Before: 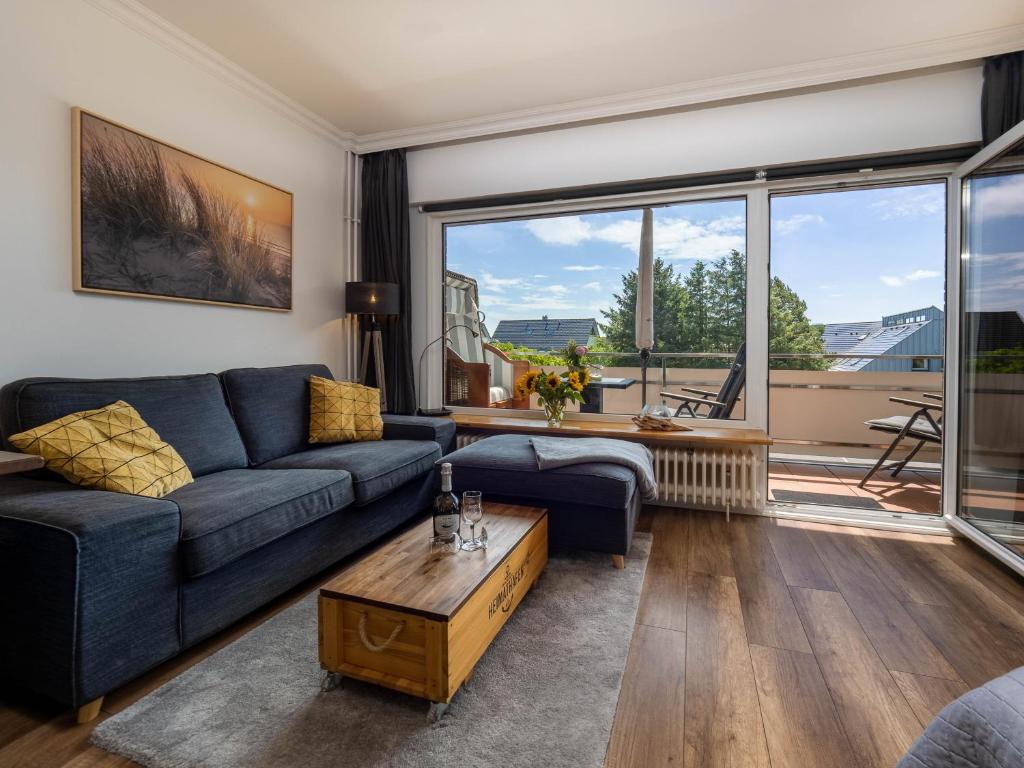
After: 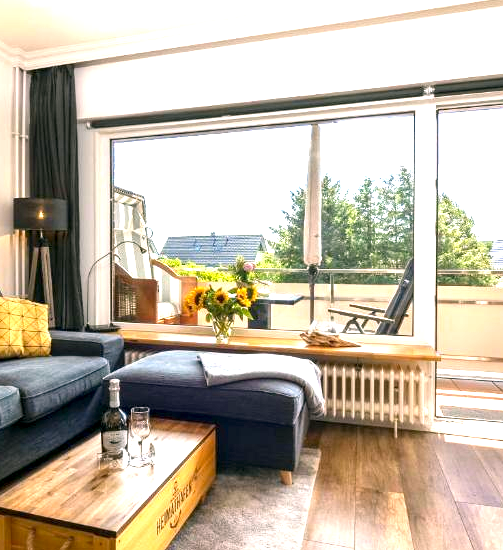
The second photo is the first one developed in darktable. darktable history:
exposure: black level correction 0.001, exposure 1.719 EV, compensate highlight preservation false
color correction: highlights a* 4.1, highlights b* 4.96, shadows a* -7.69, shadows b* 4.72
crop: left 32.462%, top 10.997%, right 18.396%, bottom 17.333%
